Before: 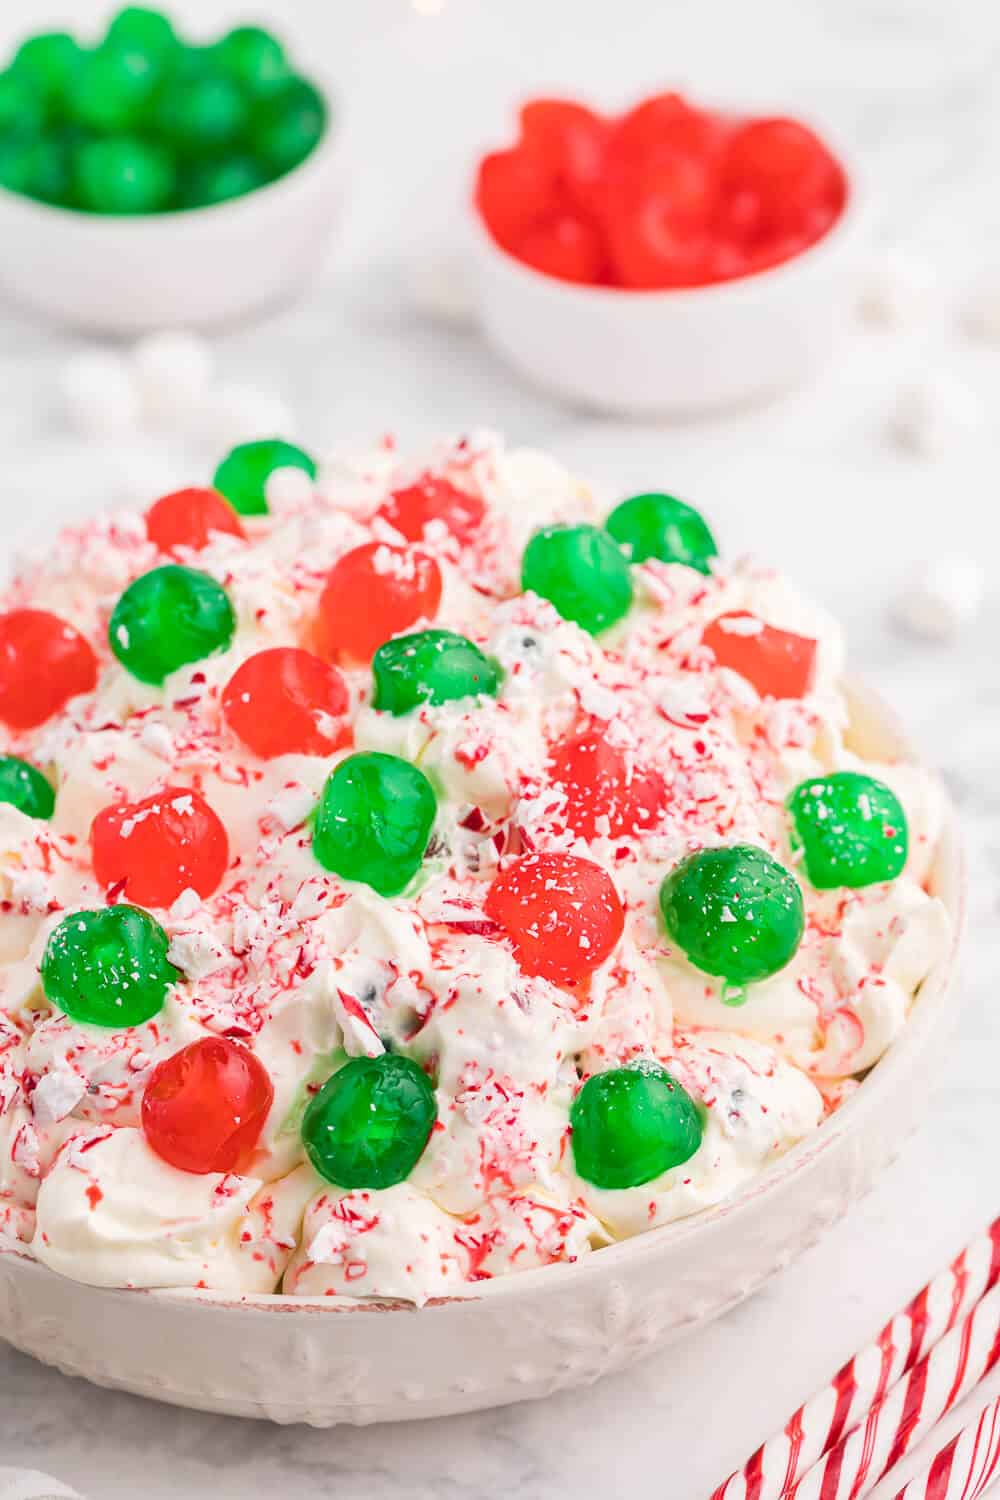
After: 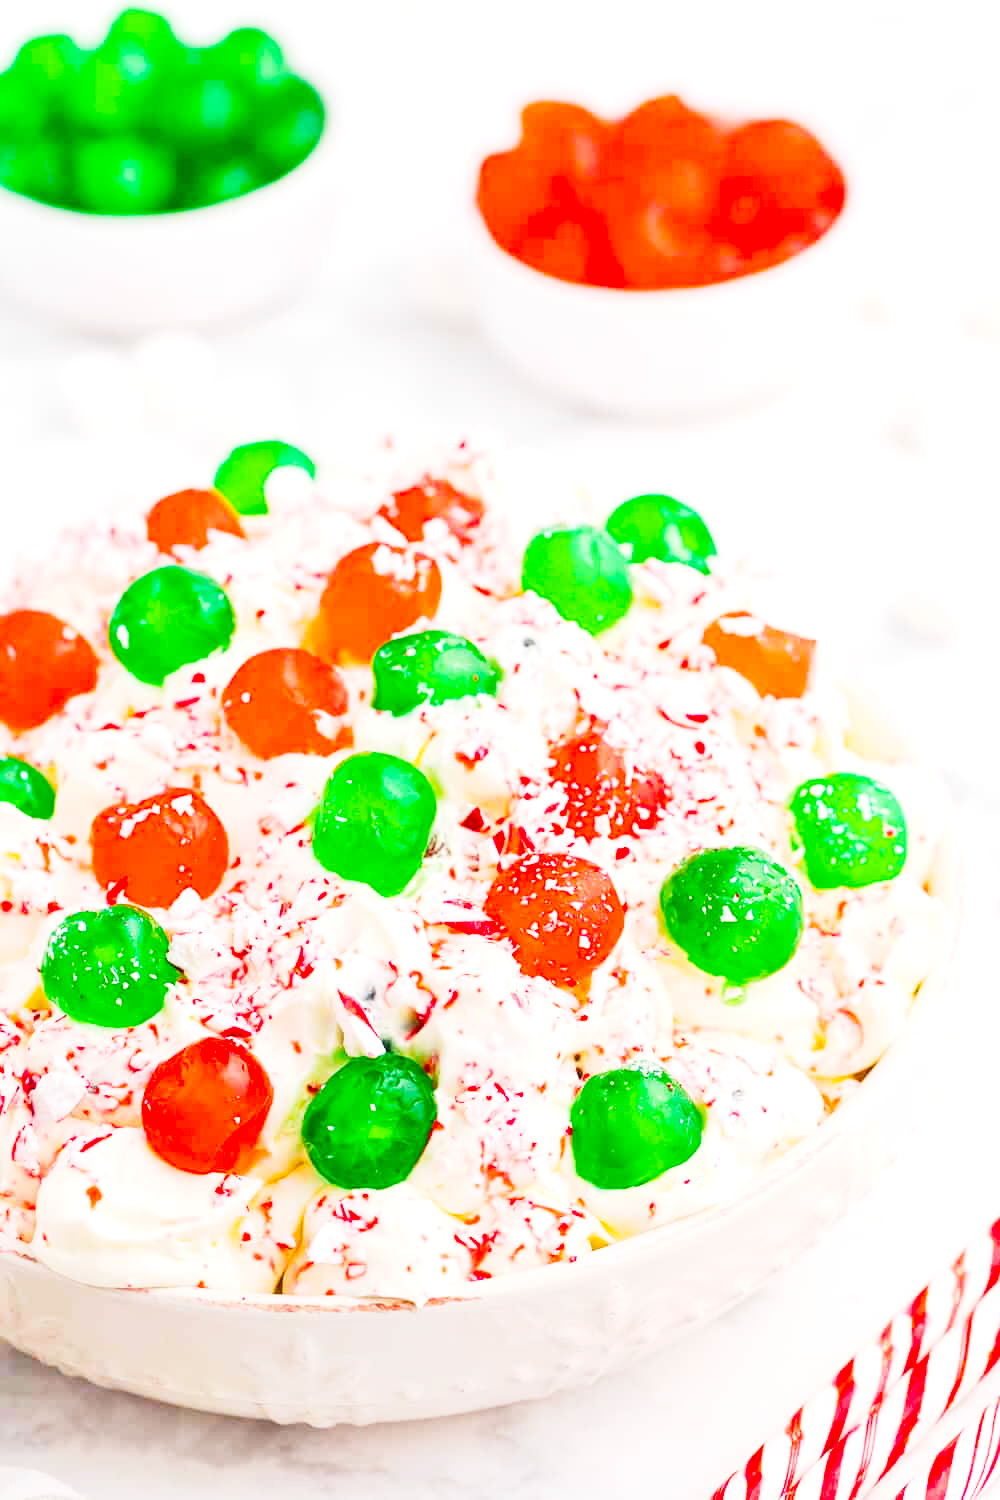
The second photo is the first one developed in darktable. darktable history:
tone curve: curves: ch0 [(0, 0.008) (0.107, 0.083) (0.283, 0.287) (0.429, 0.51) (0.607, 0.739) (0.789, 0.893) (0.998, 0.978)]; ch1 [(0, 0) (0.323, 0.339) (0.438, 0.427) (0.478, 0.484) (0.502, 0.502) (0.527, 0.525) (0.571, 0.579) (0.608, 0.629) (0.669, 0.704) (0.859, 0.899) (1, 1)]; ch2 [(0, 0) (0.33, 0.347) (0.421, 0.456) (0.473, 0.498) (0.502, 0.504) (0.522, 0.524) (0.549, 0.567) (0.593, 0.626) (0.676, 0.724) (1, 1)], preserve colors none
exposure: exposure 0.557 EV, compensate exposure bias true, compensate highlight preservation false
color balance rgb: perceptual saturation grading › global saturation 36.296%, global vibrance 9.829%
